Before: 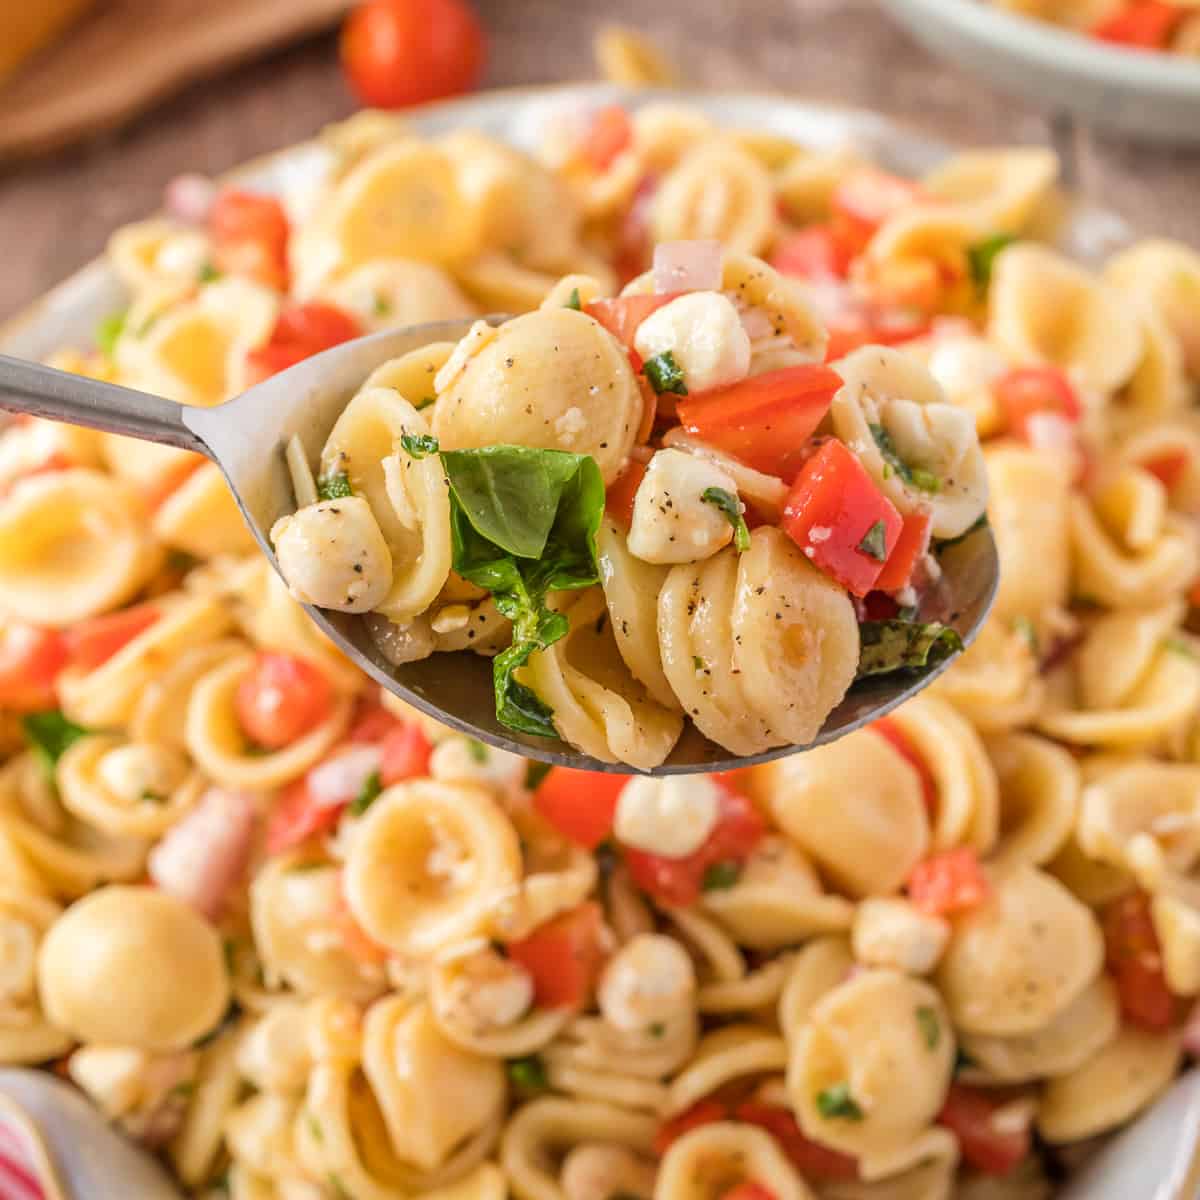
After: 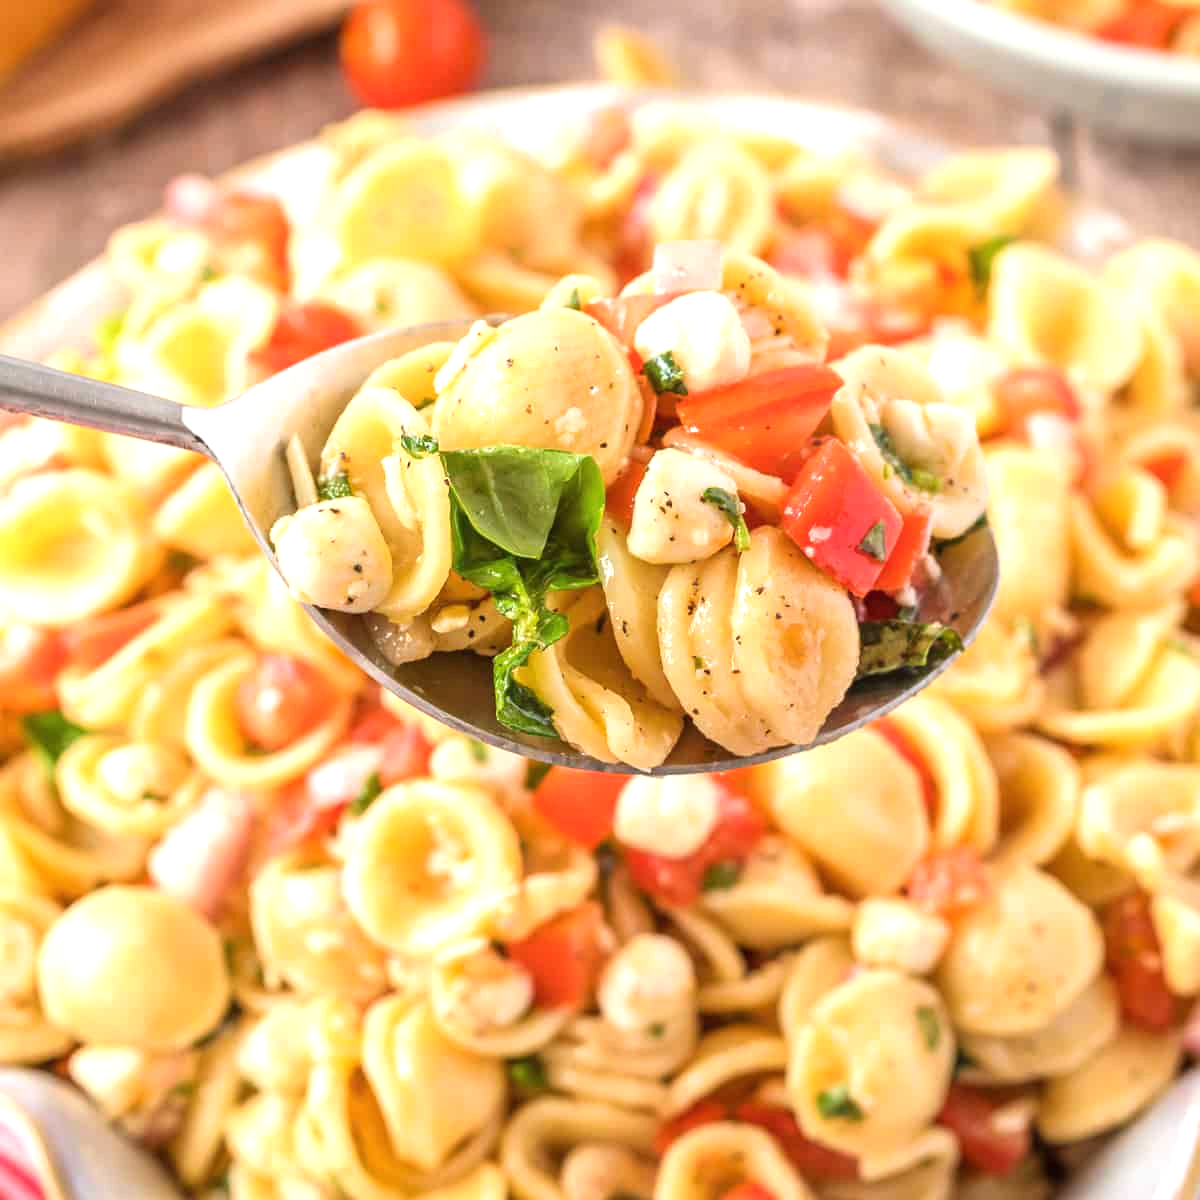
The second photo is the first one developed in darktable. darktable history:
exposure: black level correction 0, exposure 0.696 EV, compensate highlight preservation false
local contrast: mode bilateral grid, contrast 99, coarseness 99, detail 92%, midtone range 0.2
